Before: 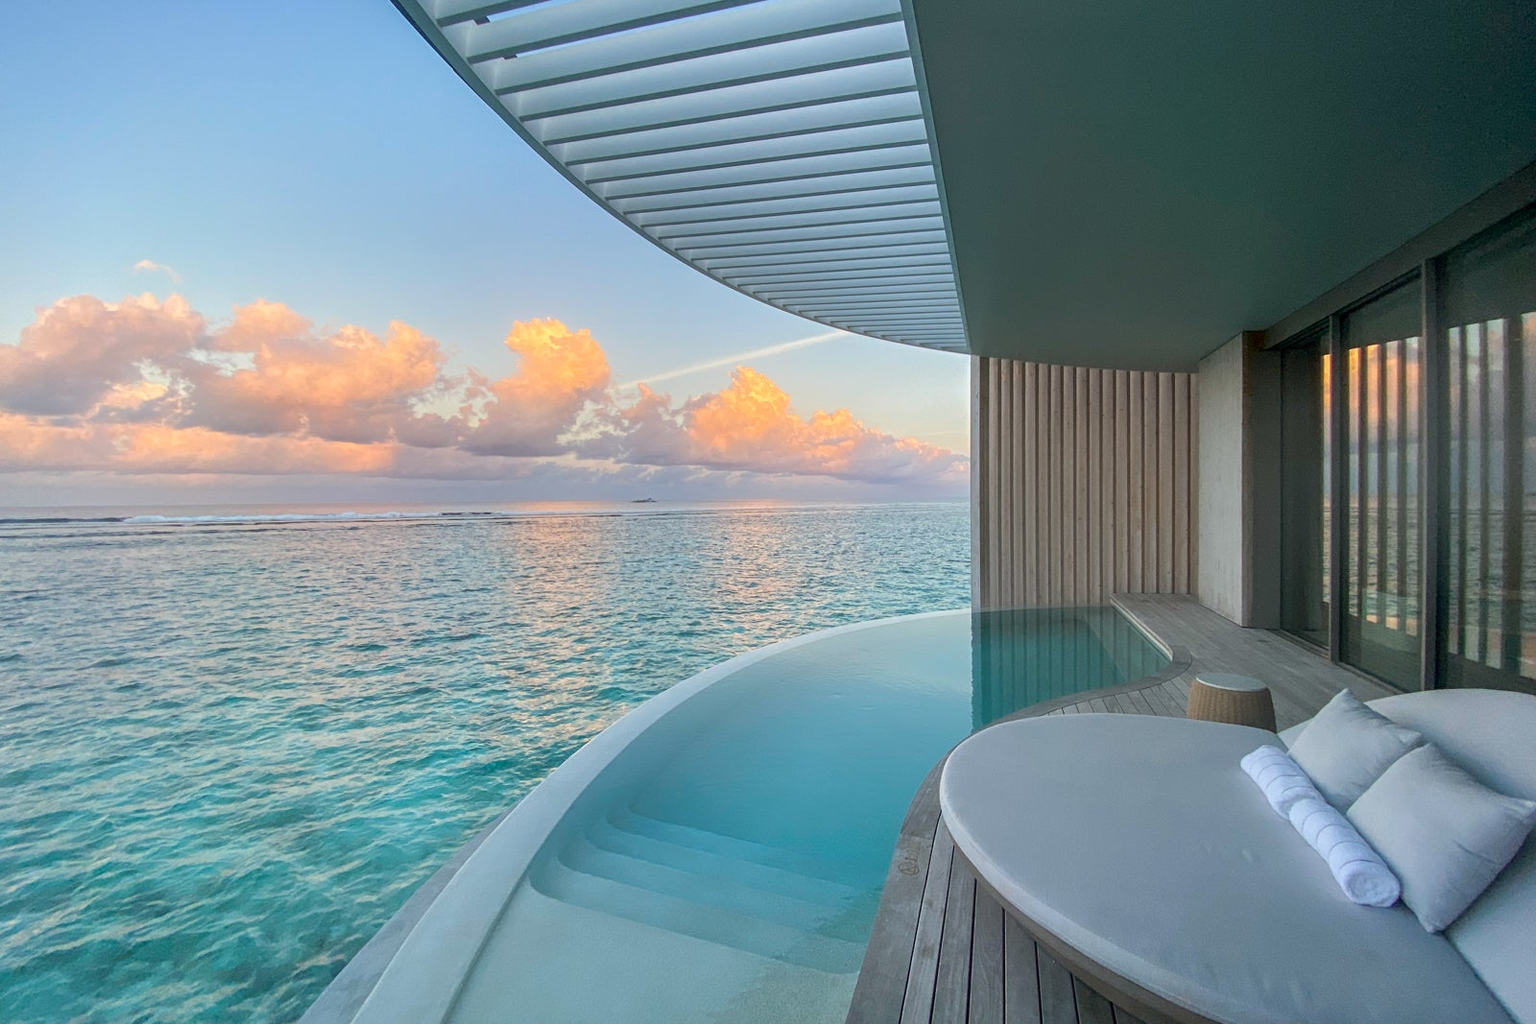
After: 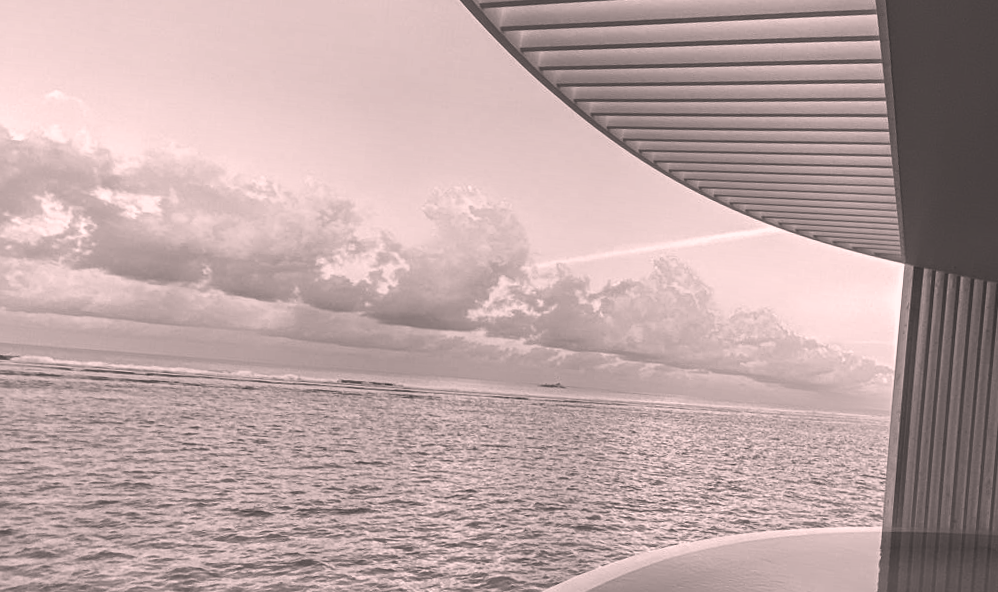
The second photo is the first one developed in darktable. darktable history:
crop and rotate: angle -4.99°, left 2.122%, top 6.945%, right 27.566%, bottom 30.519%
color correction: highlights a* 12.23, highlights b* 5.41
color calibration: output gray [0.31, 0.36, 0.33, 0], gray › normalize channels true, illuminant same as pipeline (D50), adaptation XYZ, x 0.346, y 0.359, gamut compression 0
tone curve: curves: ch0 [(0, 0.081) (0.483, 0.453) (0.881, 0.992)]
